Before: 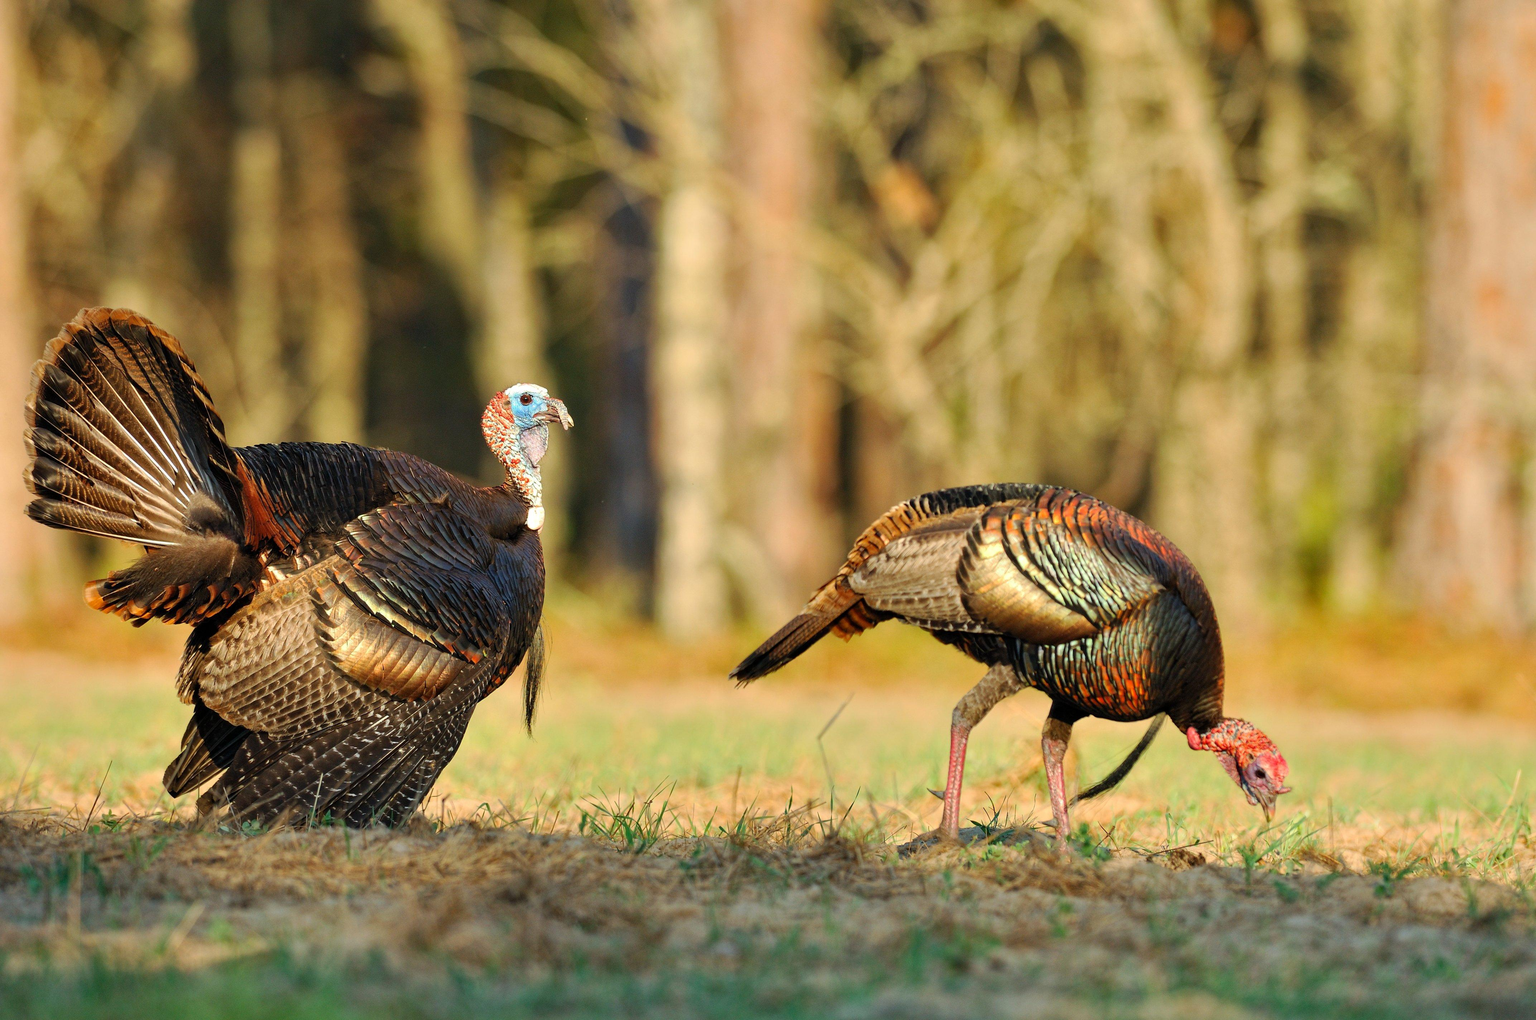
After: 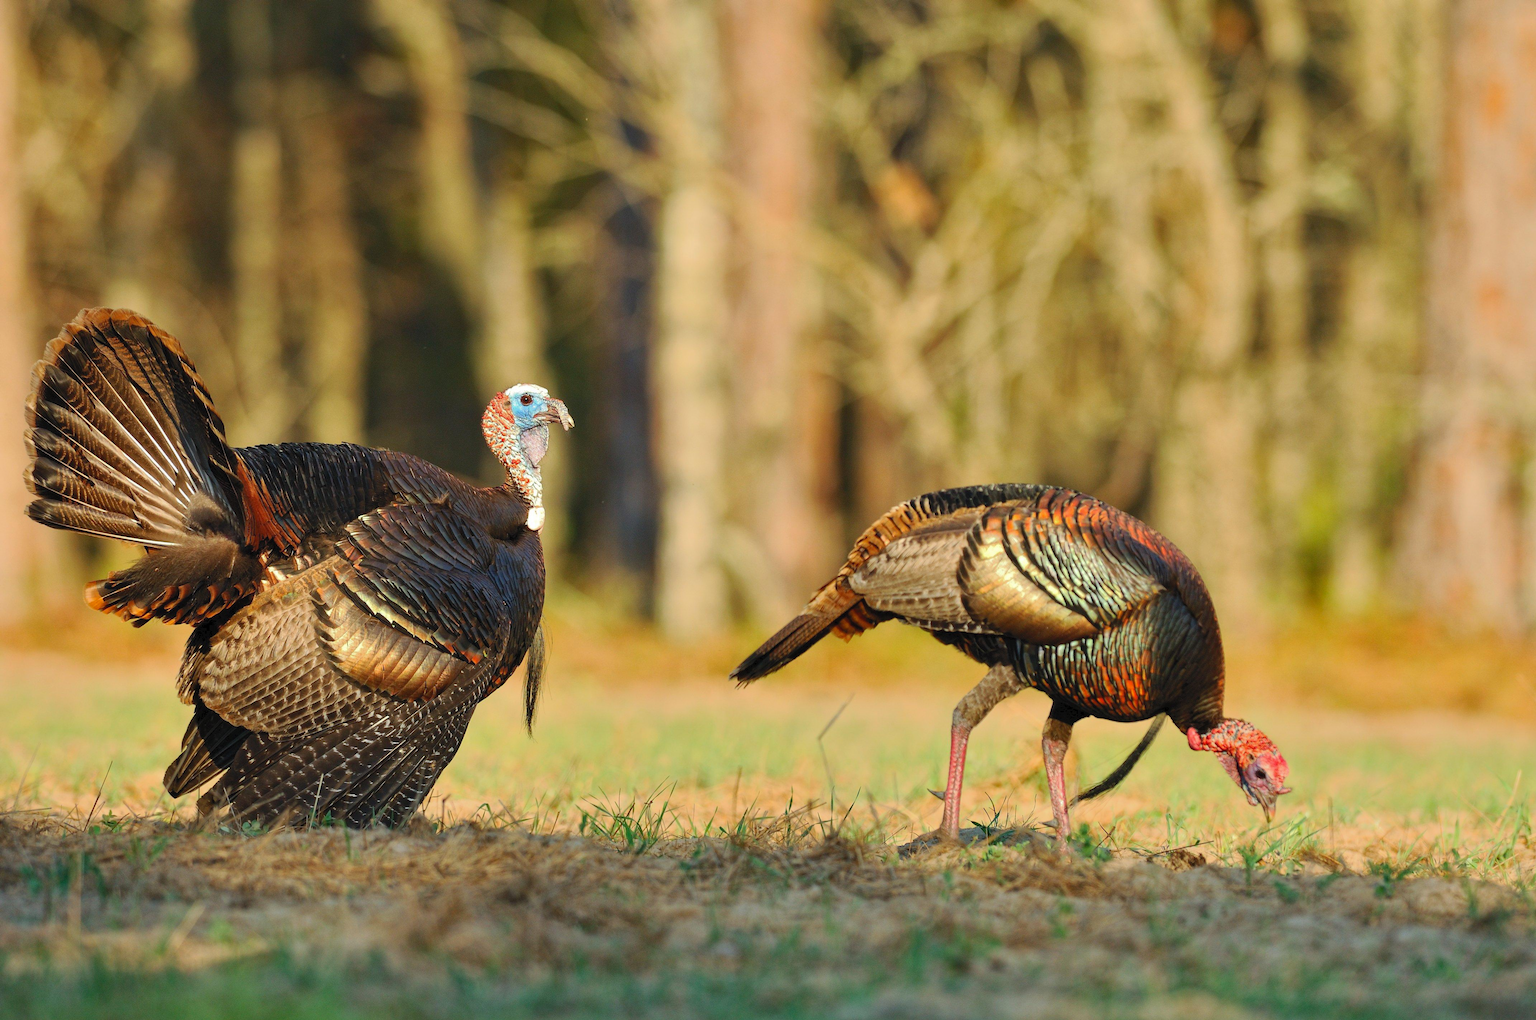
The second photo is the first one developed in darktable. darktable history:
tone curve: curves: ch0 [(0, 0) (0.003, 0.032) (0.011, 0.04) (0.025, 0.058) (0.044, 0.084) (0.069, 0.107) (0.1, 0.13) (0.136, 0.158) (0.177, 0.193) (0.224, 0.236) (0.277, 0.283) (0.335, 0.335) (0.399, 0.399) (0.468, 0.467) (0.543, 0.533) (0.623, 0.612) (0.709, 0.698) (0.801, 0.776) (0.898, 0.848) (1, 1)], color space Lab, independent channels, preserve colors none
